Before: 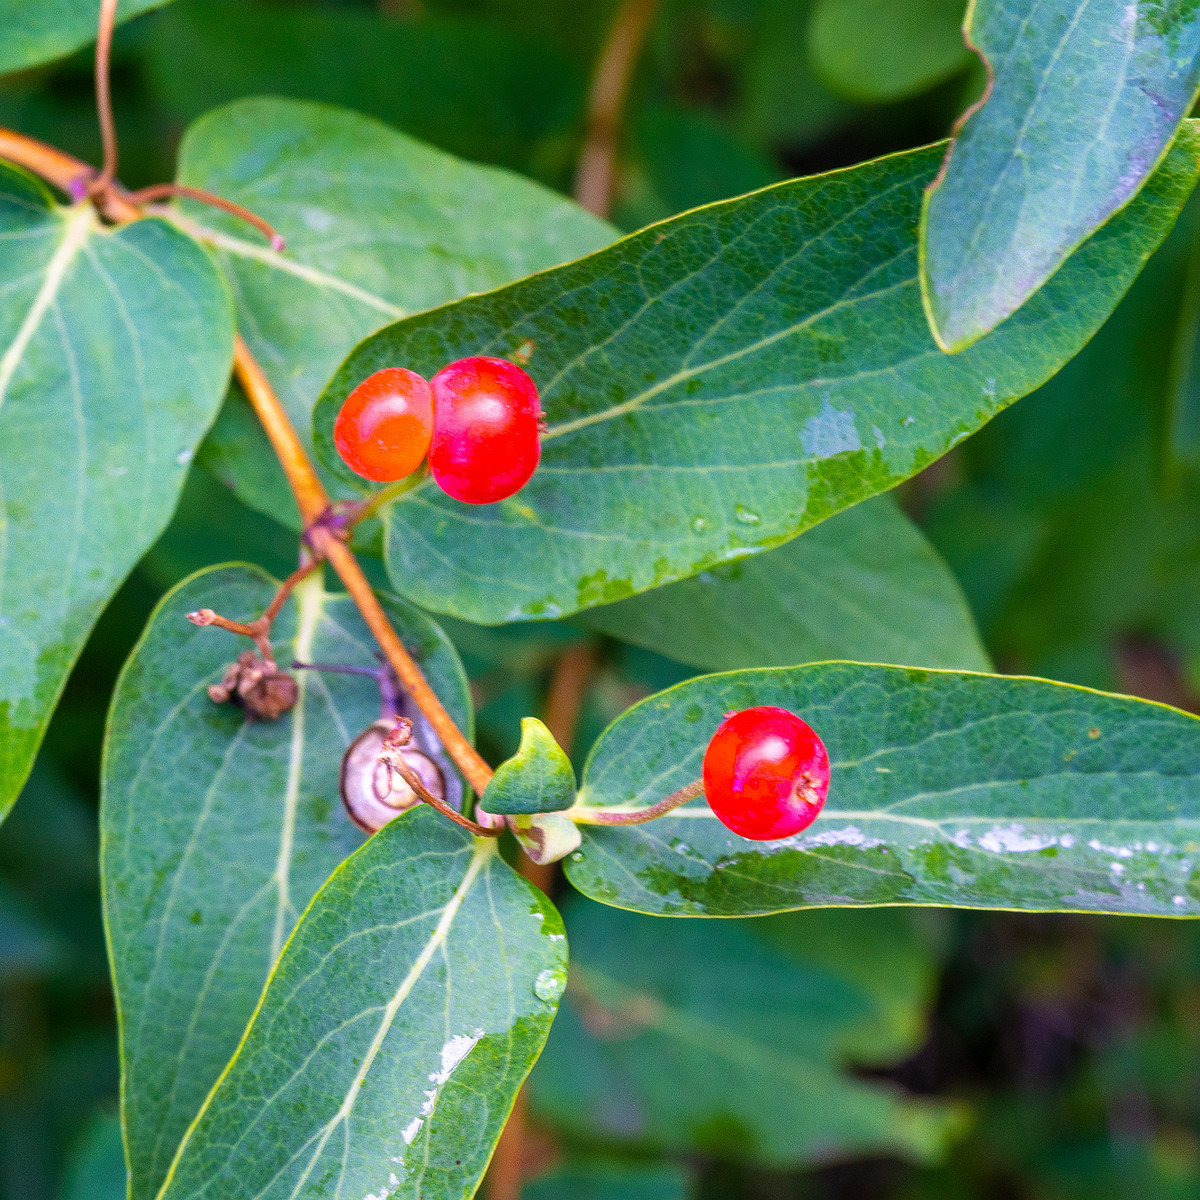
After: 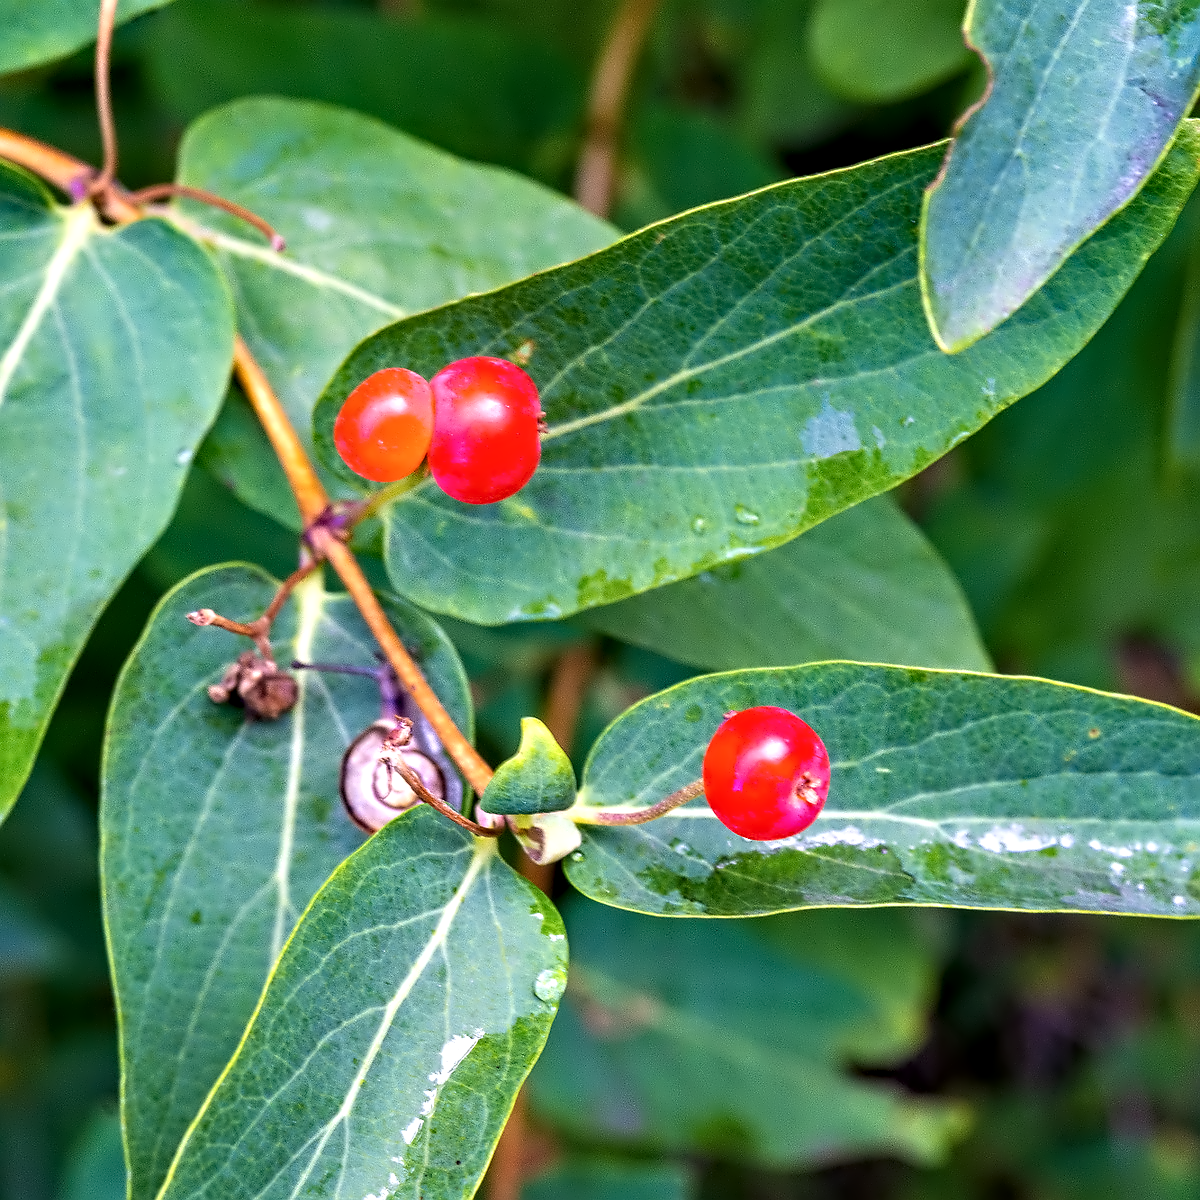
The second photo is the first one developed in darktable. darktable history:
contrast equalizer: octaves 7, y [[0.5, 0.542, 0.583, 0.625, 0.667, 0.708], [0.5 ×6], [0.5 ×6], [0, 0.033, 0.067, 0.1, 0.133, 0.167], [0, 0.05, 0.1, 0.15, 0.2, 0.25]]
shadows and highlights: radius 171.16, shadows 27, white point adjustment 3.13, highlights -67.95, soften with gaussian
